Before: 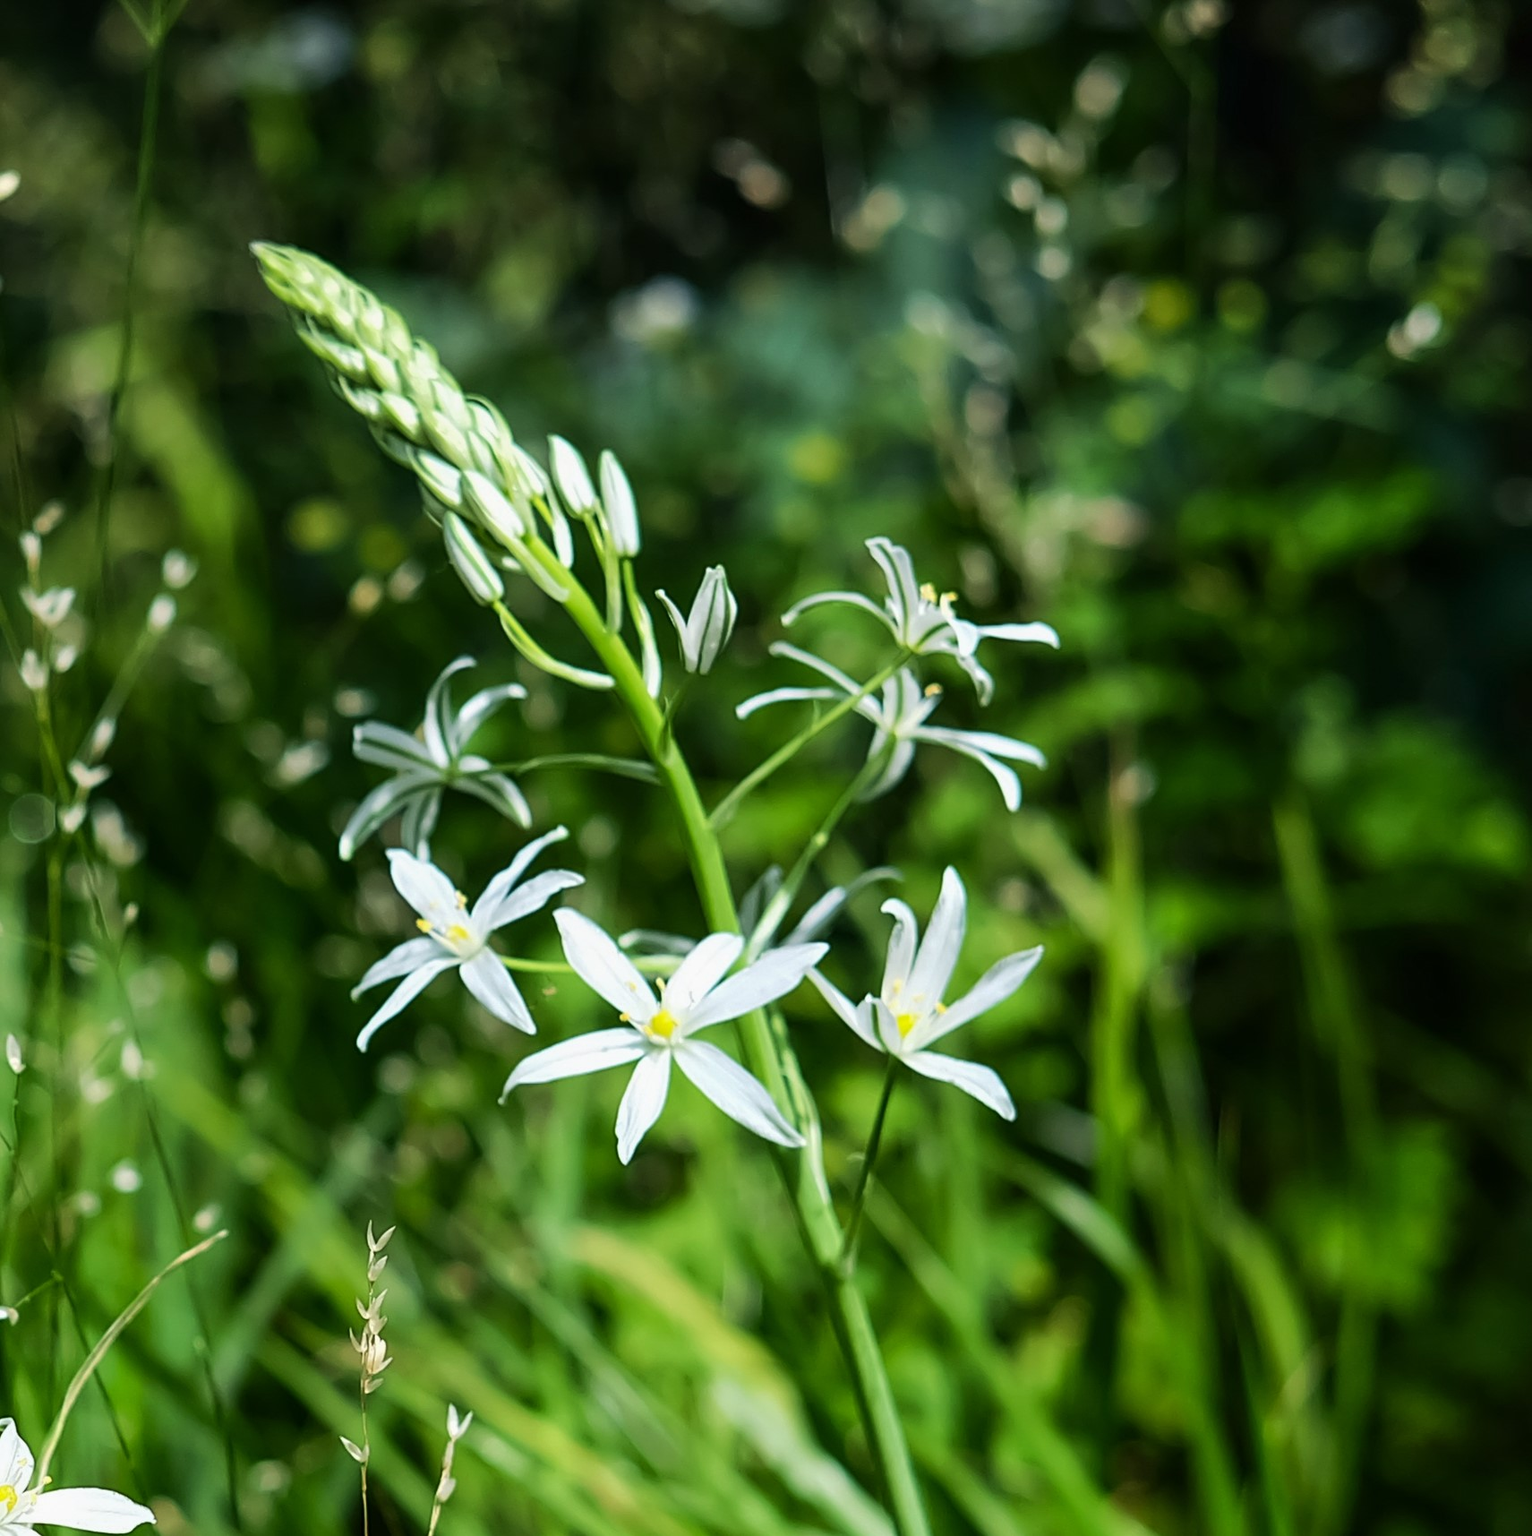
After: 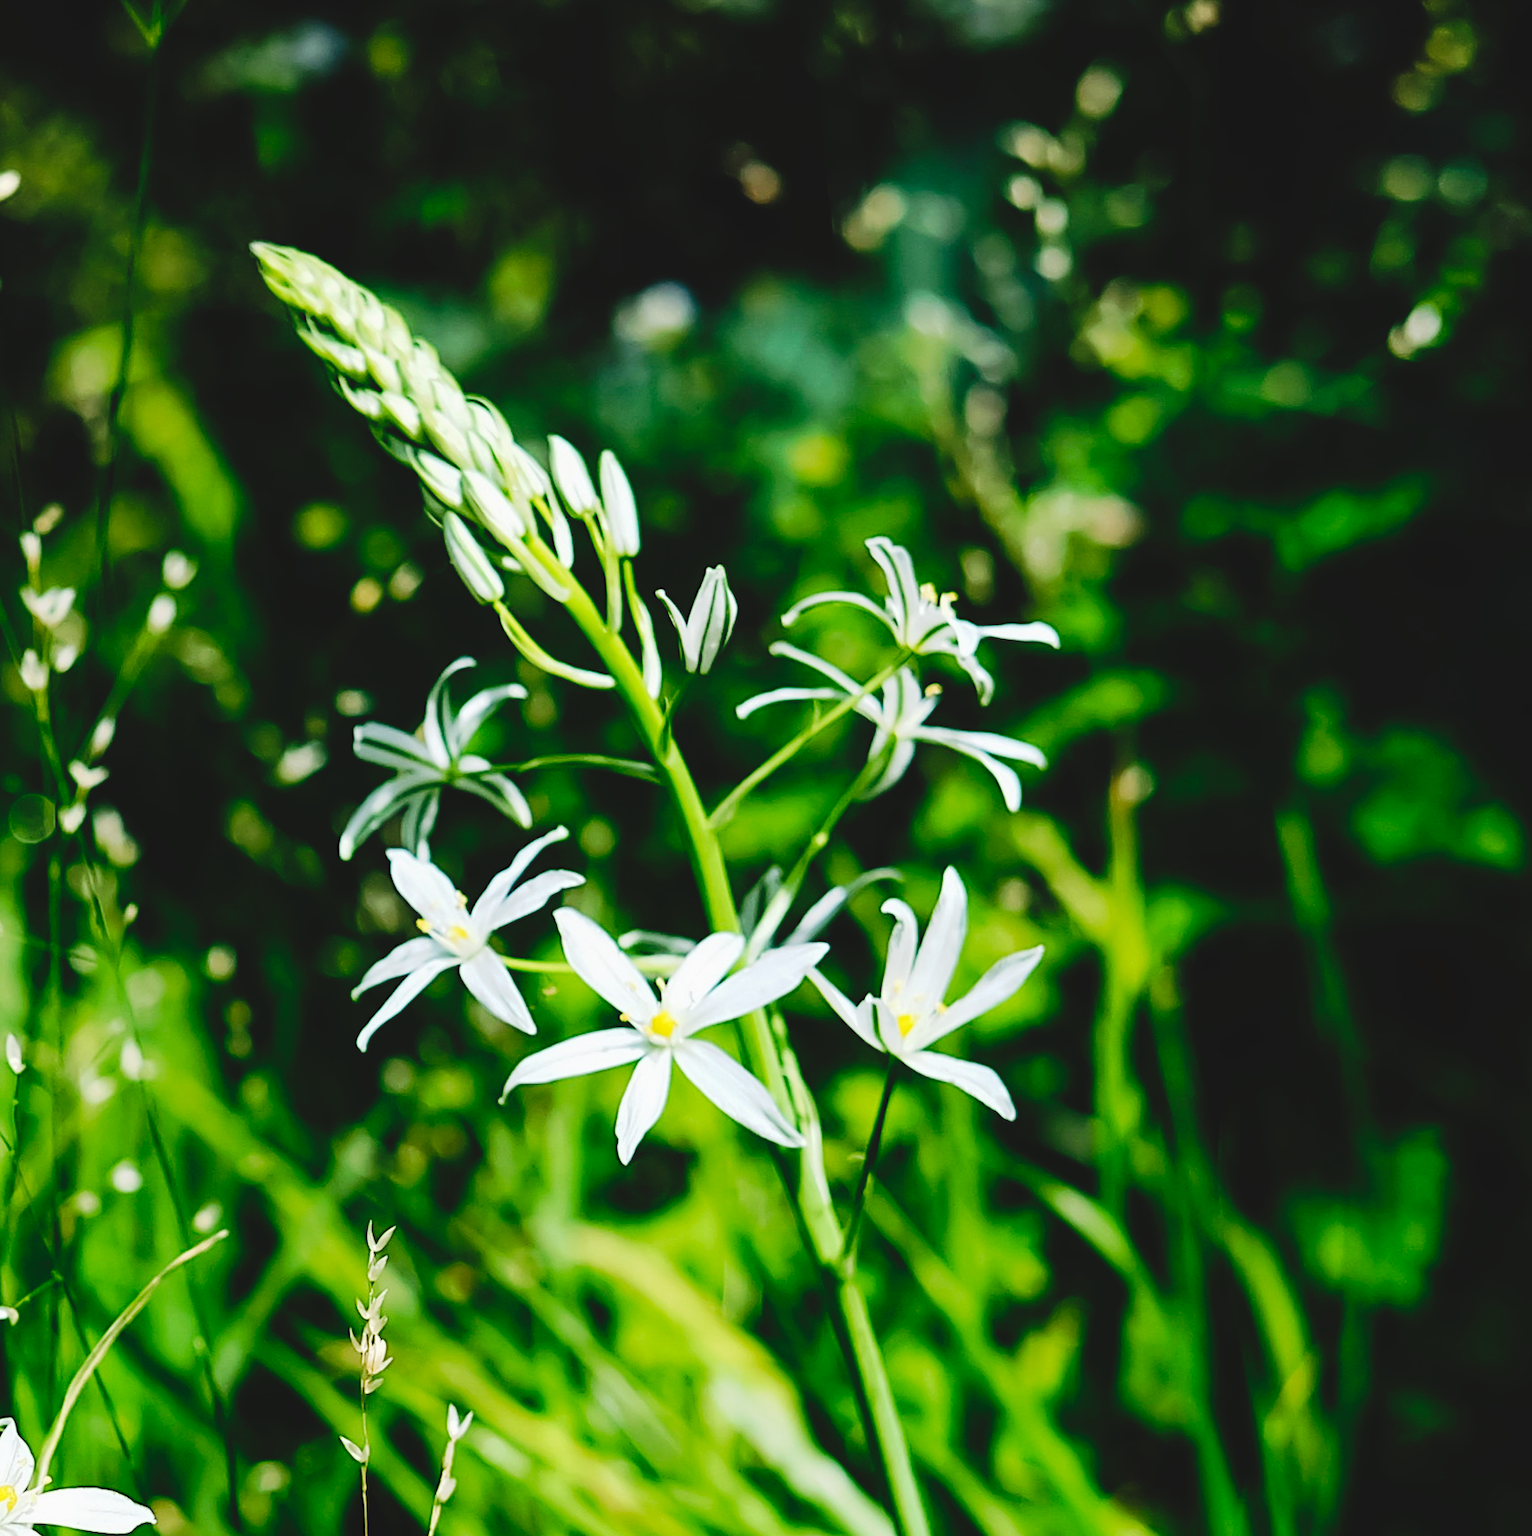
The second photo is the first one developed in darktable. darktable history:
tone curve: curves: ch0 [(0, 0) (0.003, 0.075) (0.011, 0.079) (0.025, 0.079) (0.044, 0.082) (0.069, 0.085) (0.1, 0.089) (0.136, 0.096) (0.177, 0.105) (0.224, 0.14) (0.277, 0.202) (0.335, 0.304) (0.399, 0.417) (0.468, 0.521) (0.543, 0.636) (0.623, 0.726) (0.709, 0.801) (0.801, 0.878) (0.898, 0.927) (1, 1)], preserve colors none
exposure: compensate highlight preservation false
